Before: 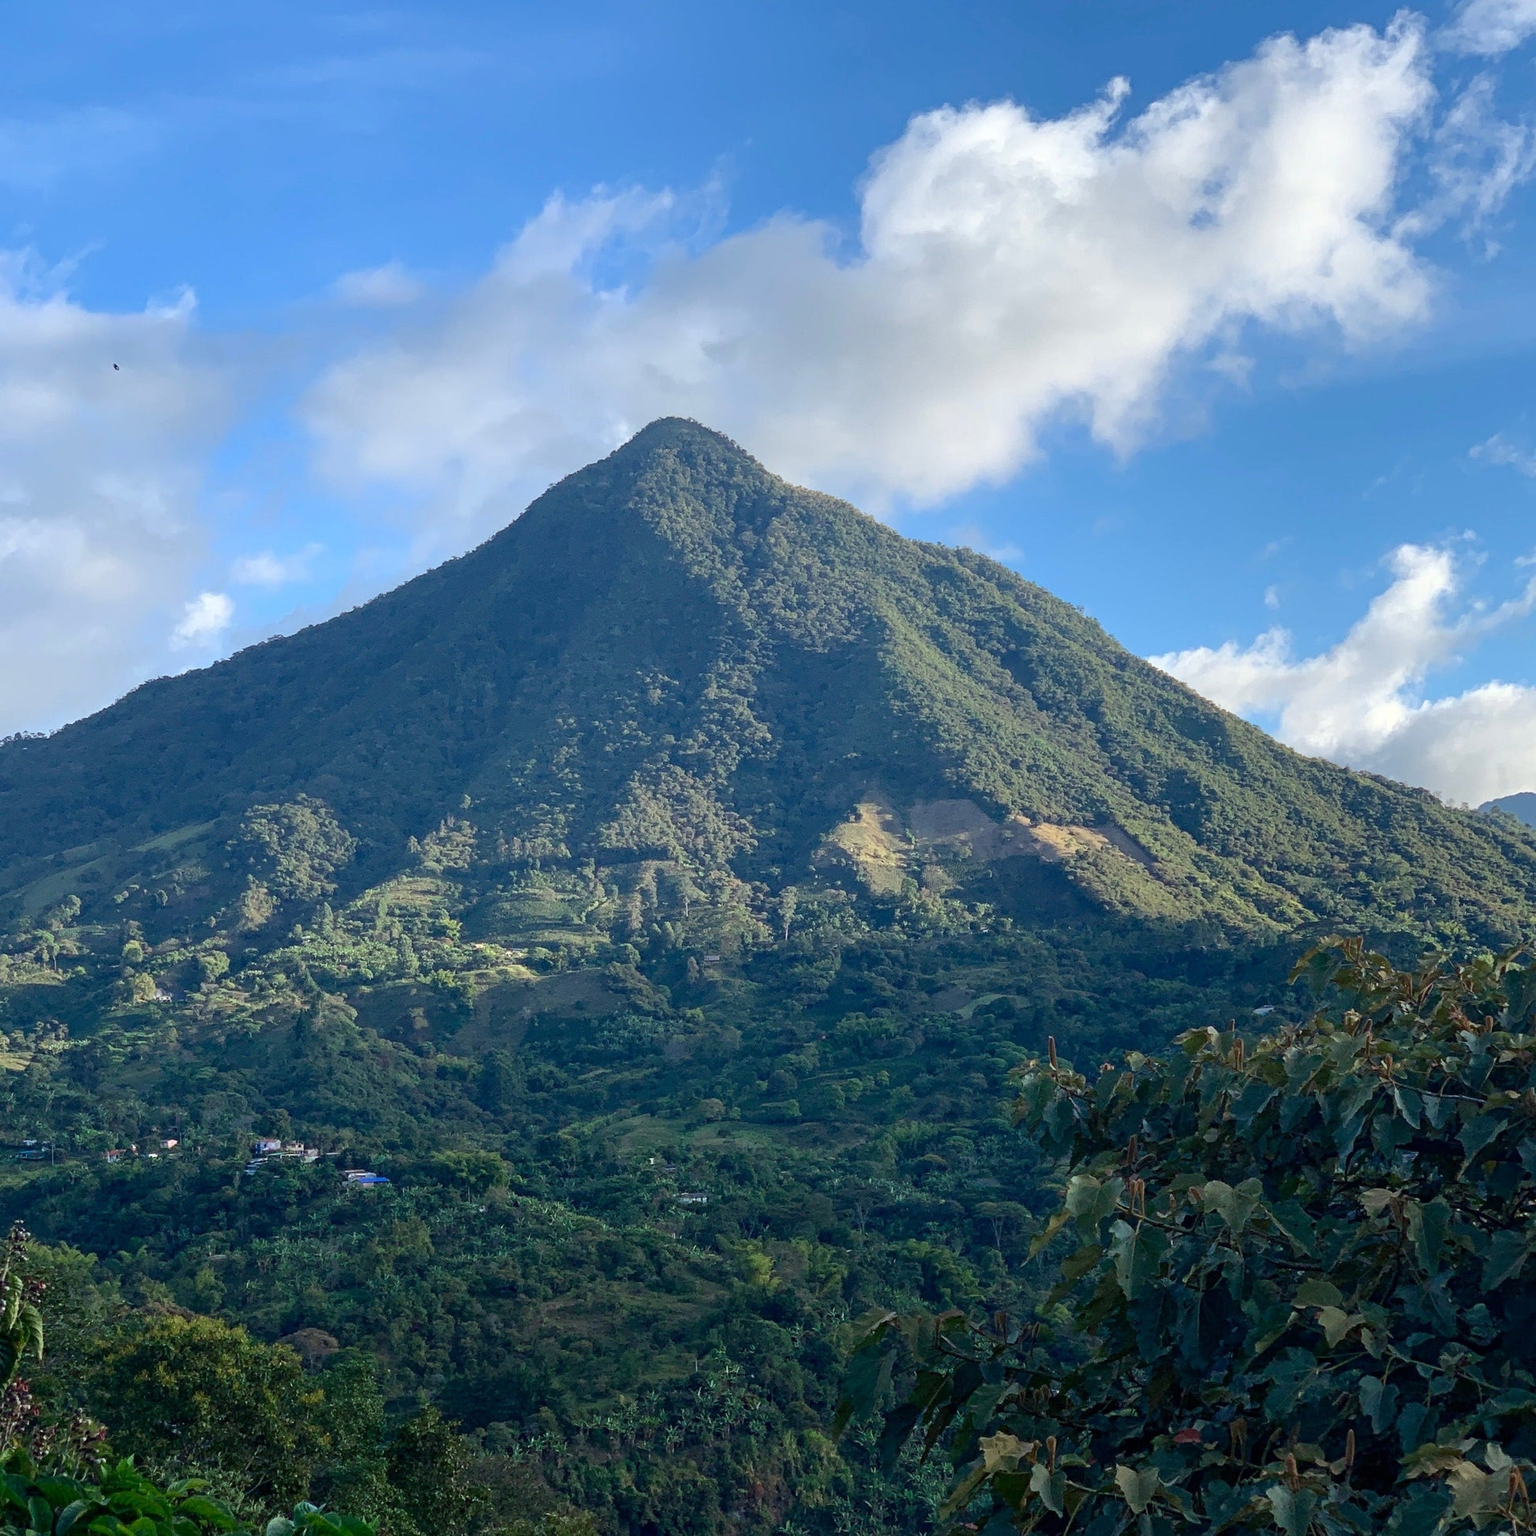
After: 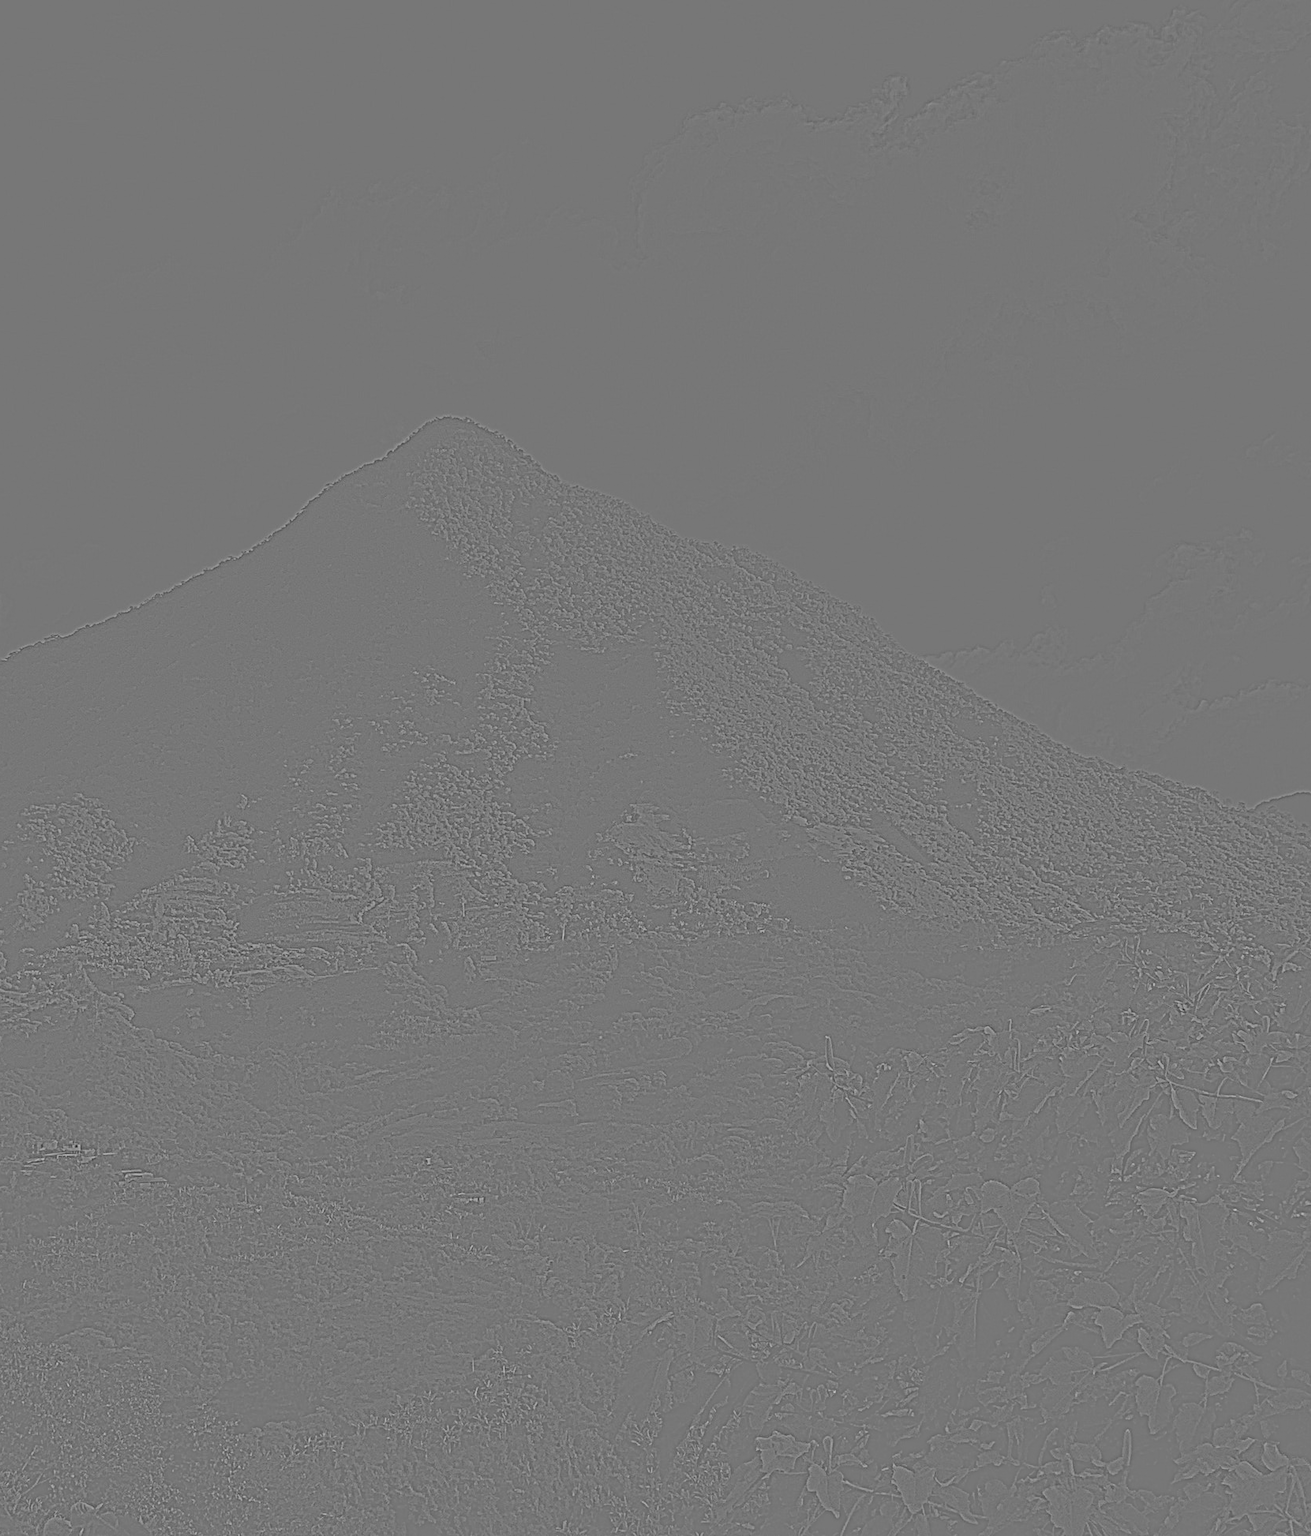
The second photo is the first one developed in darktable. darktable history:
local contrast: mode bilateral grid, contrast 20, coarseness 50, detail 141%, midtone range 0.2
crop and rotate: left 14.584%
filmic rgb: black relative exposure -8.07 EV, white relative exposure 3 EV, hardness 5.35, contrast 1.25
highpass: sharpness 9.84%, contrast boost 9.94%
